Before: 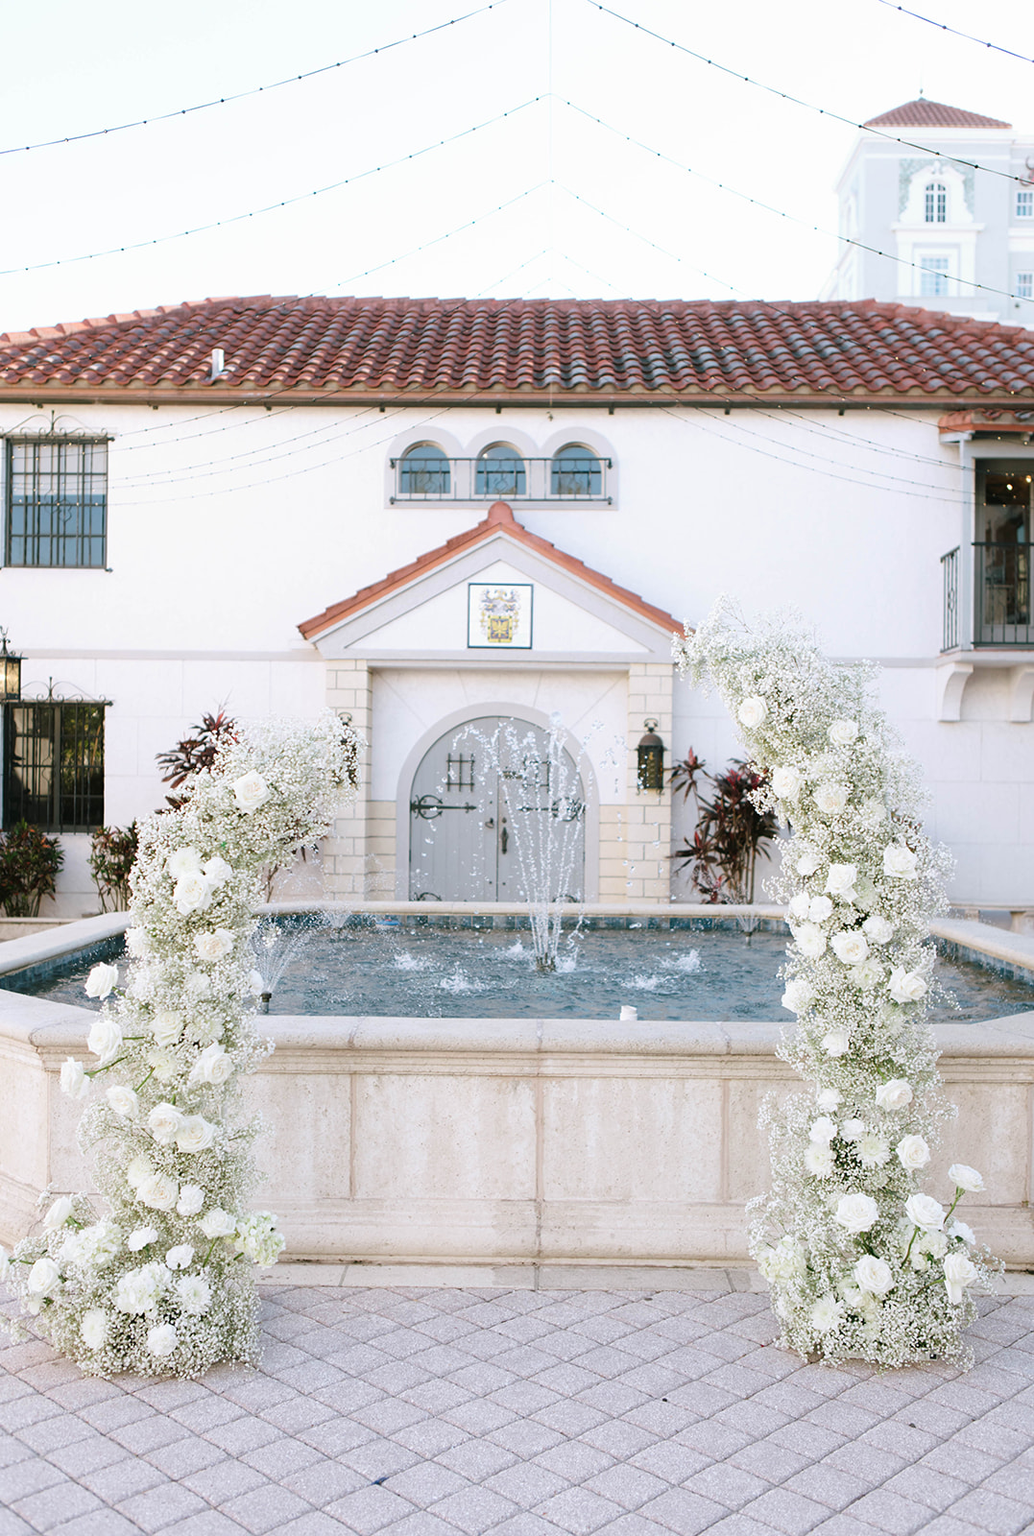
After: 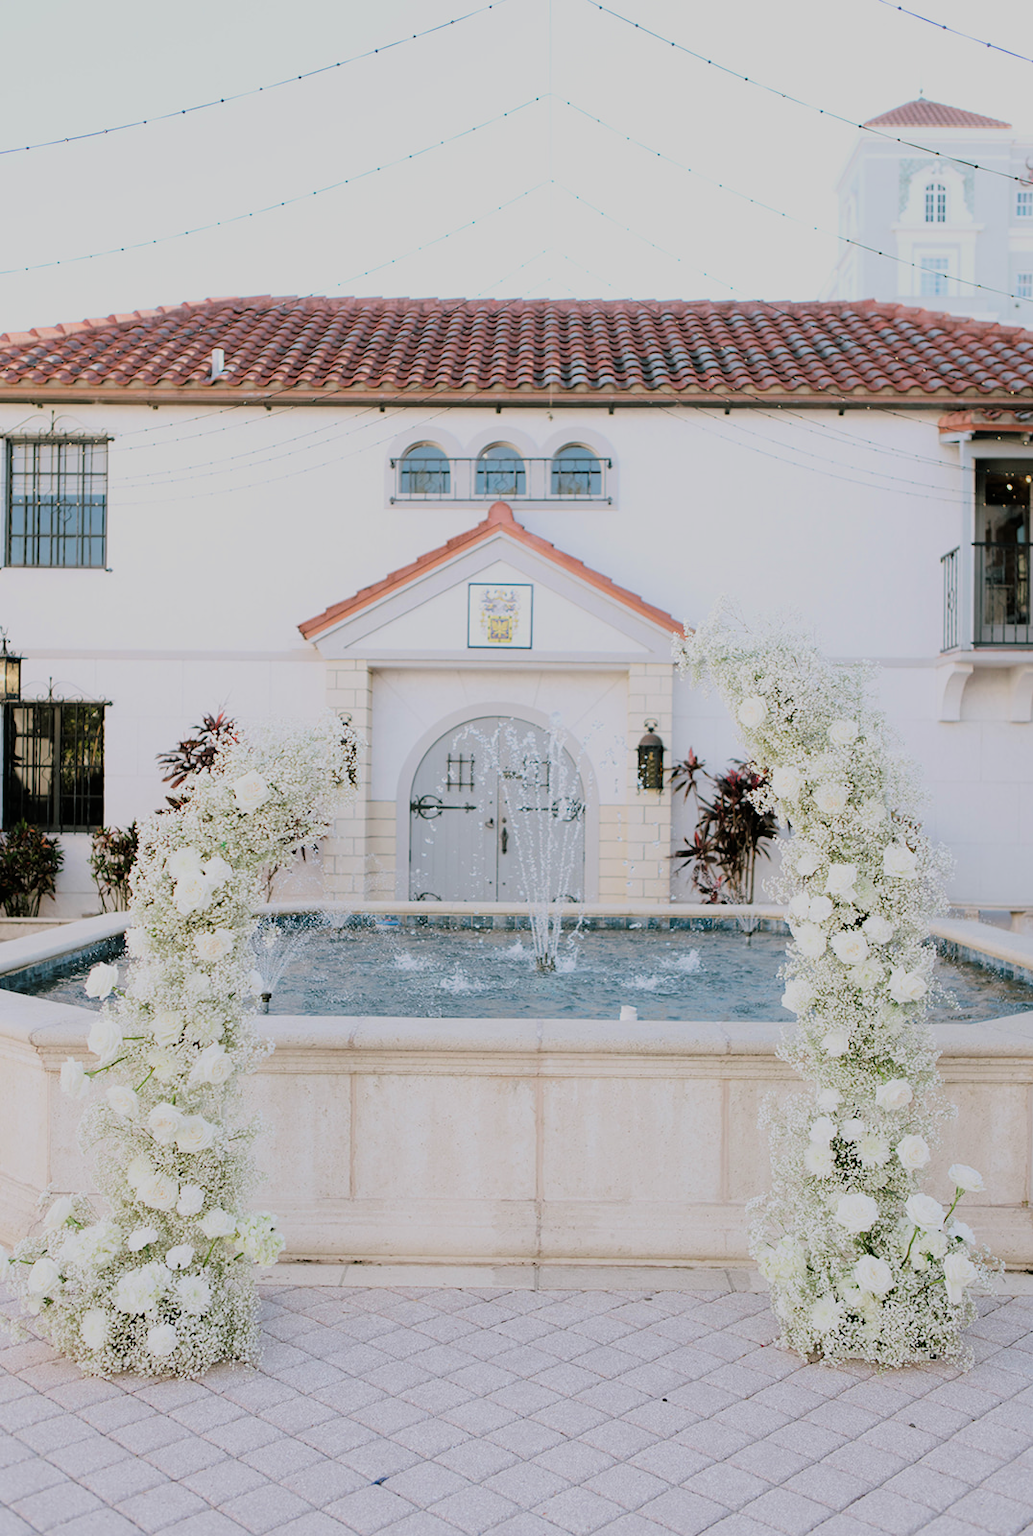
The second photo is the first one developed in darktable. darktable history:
filmic rgb: black relative exposure -7.15 EV, white relative exposure 5.36 EV, hardness 3.02, color science v6 (2022)
exposure: compensate highlight preservation false
